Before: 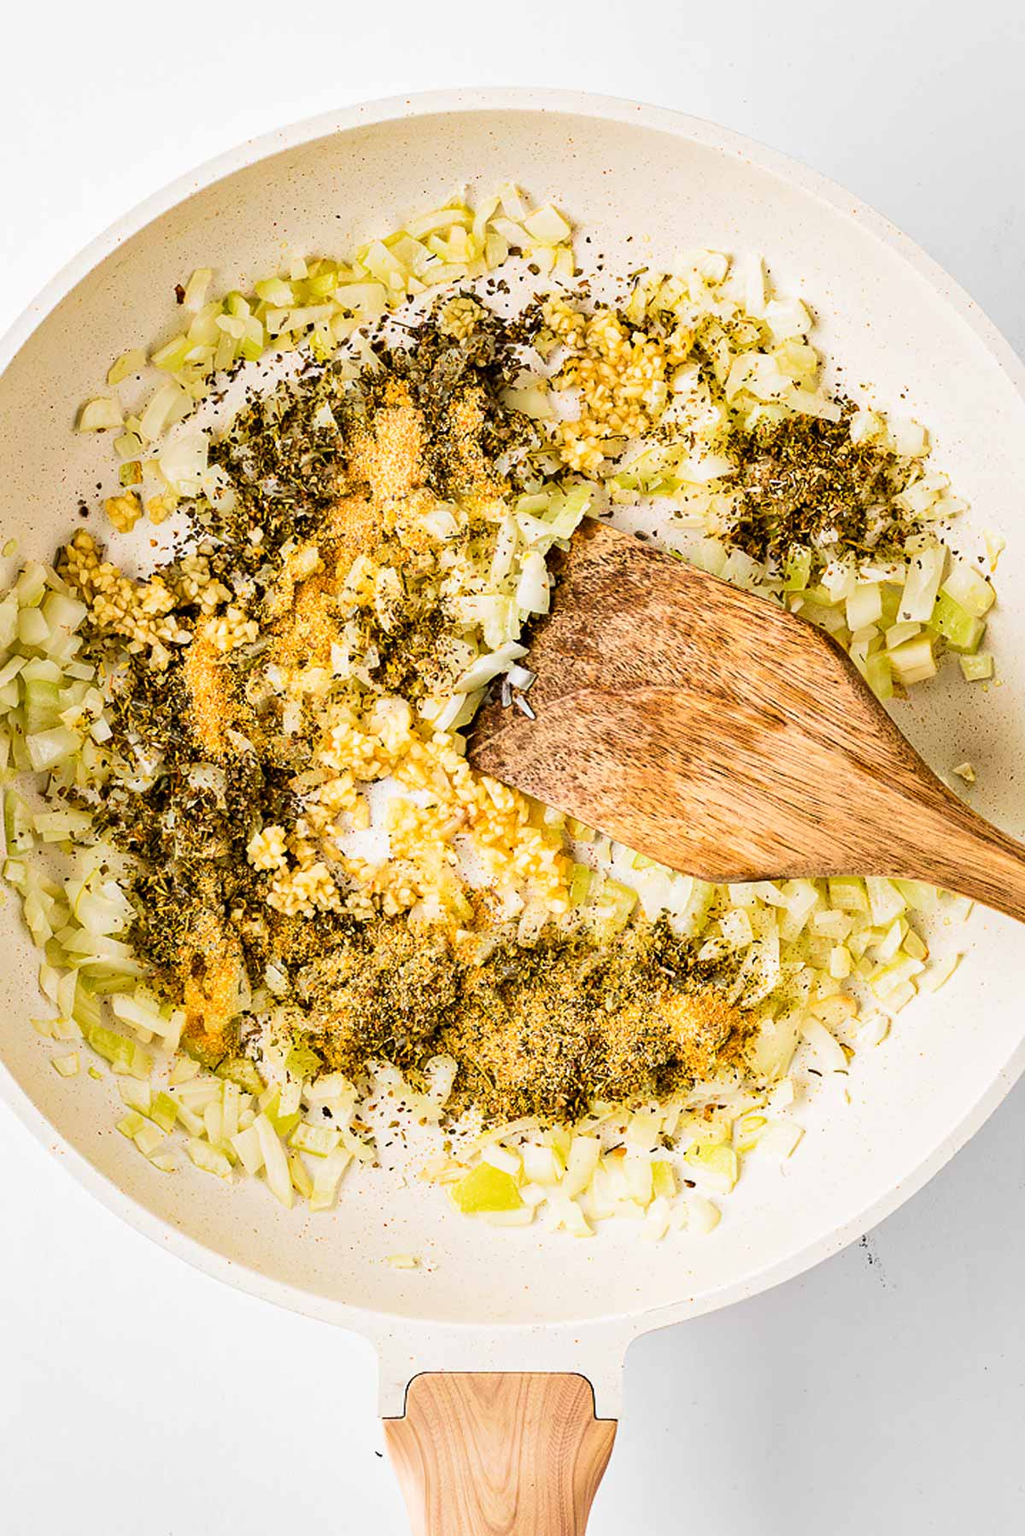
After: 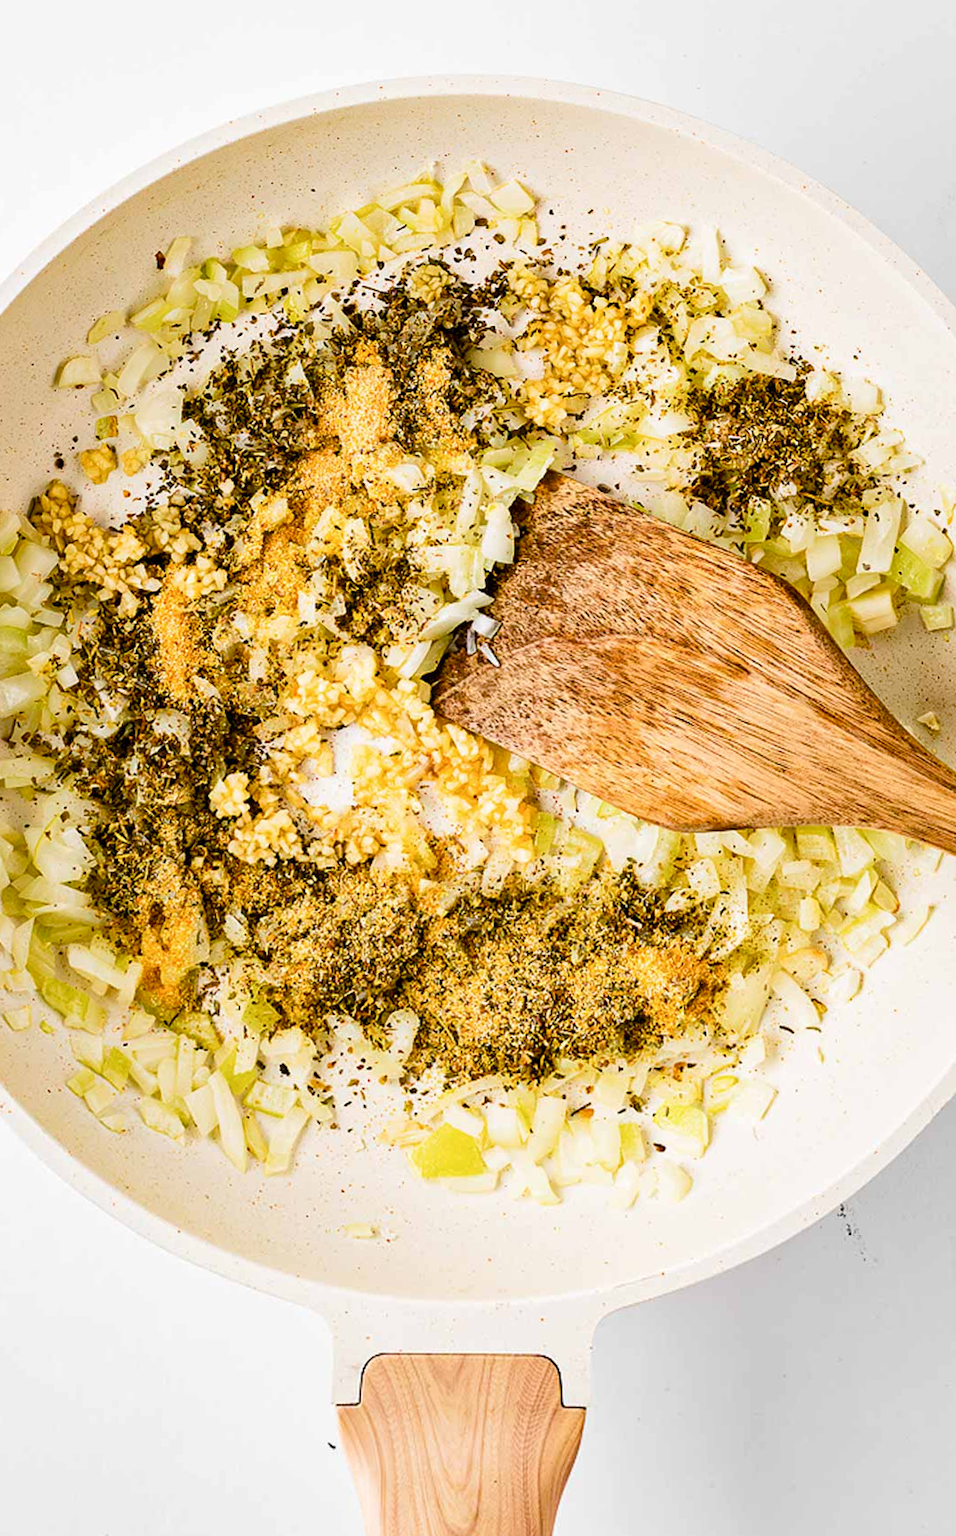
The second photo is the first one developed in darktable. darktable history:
rotate and perspective: rotation 0.215°, lens shift (vertical) -0.139, crop left 0.069, crop right 0.939, crop top 0.002, crop bottom 0.996
color balance rgb: perceptual saturation grading › global saturation 20%, perceptual saturation grading › highlights -25%, perceptual saturation grading › shadows 25%
